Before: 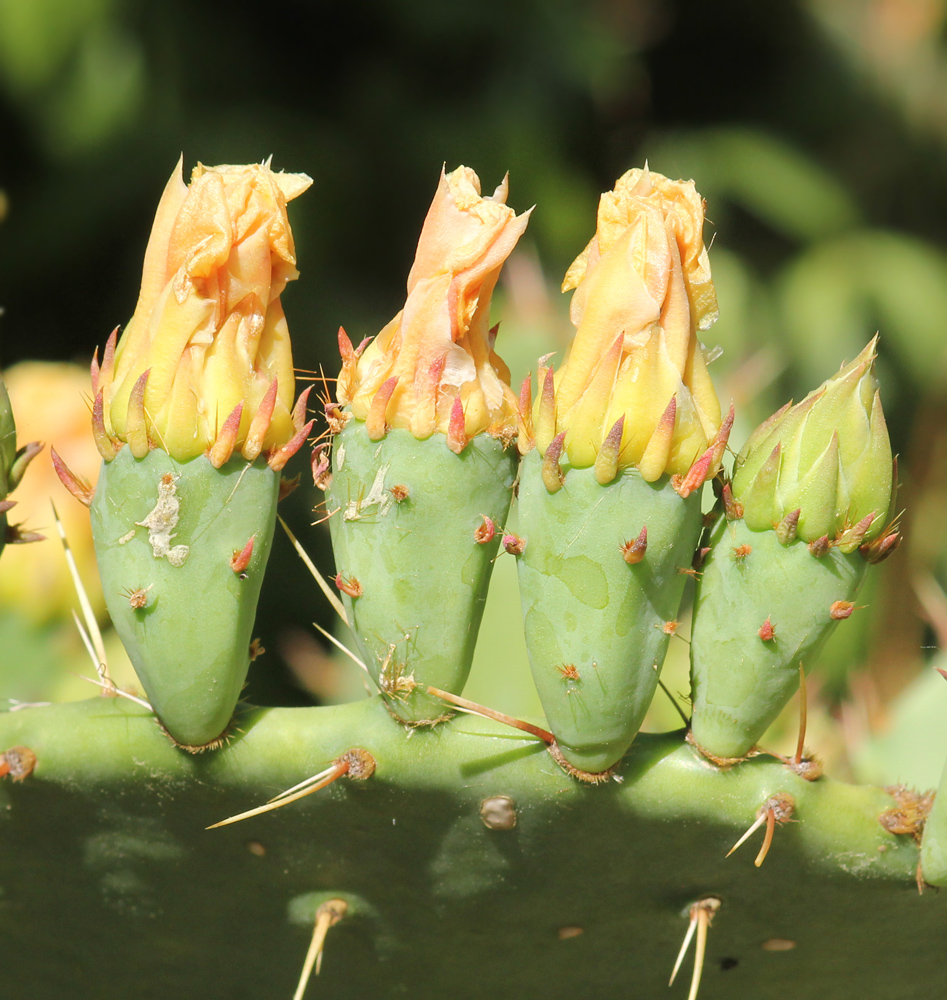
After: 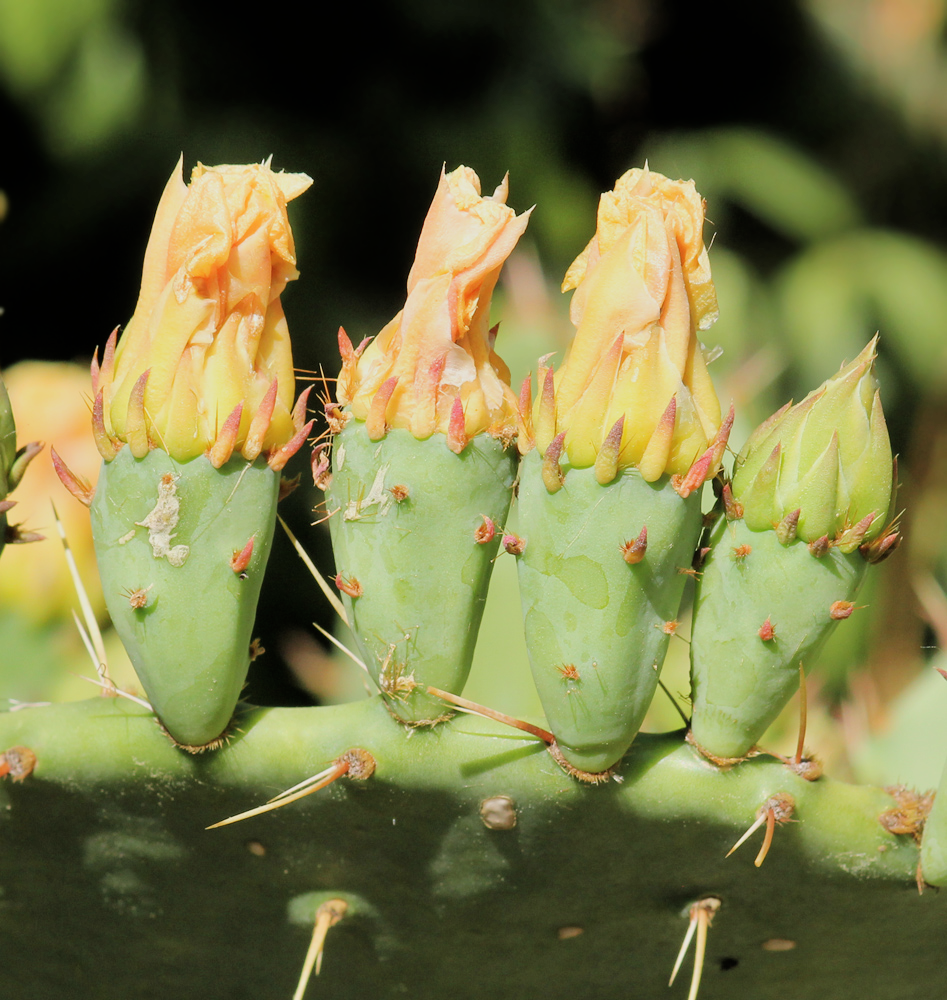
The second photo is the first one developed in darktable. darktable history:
filmic rgb: black relative exposure -8.01 EV, white relative exposure 4.01 EV, hardness 4.21, latitude 49.02%, contrast 1.101
shadows and highlights: radius 264.64, soften with gaussian
